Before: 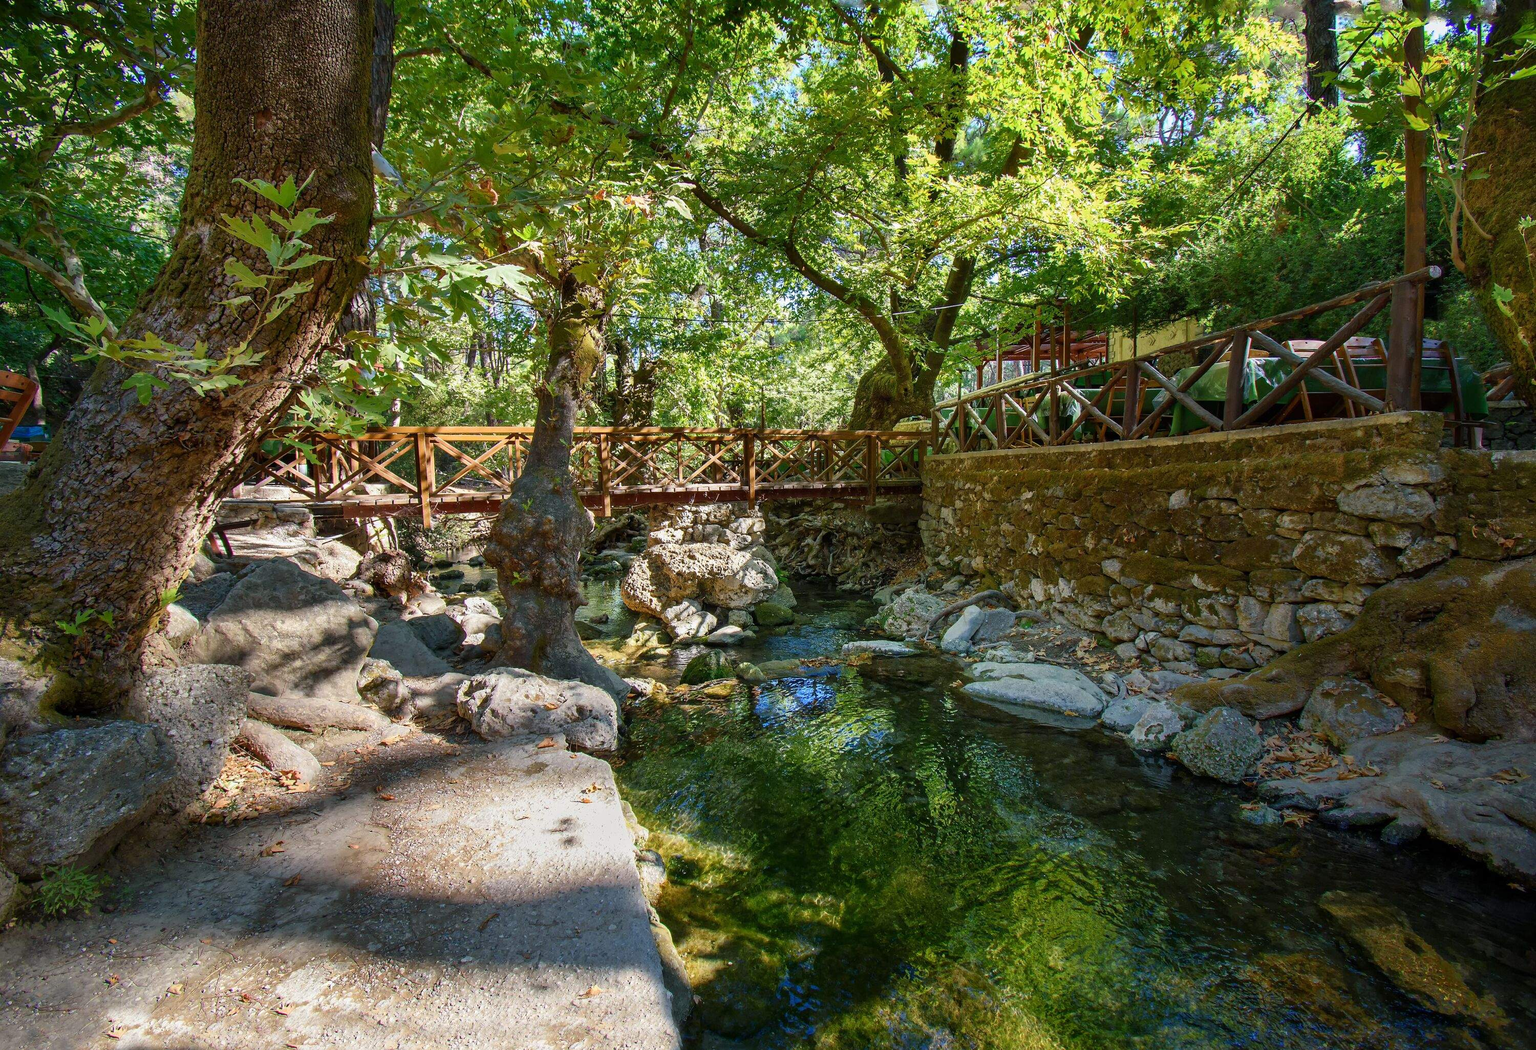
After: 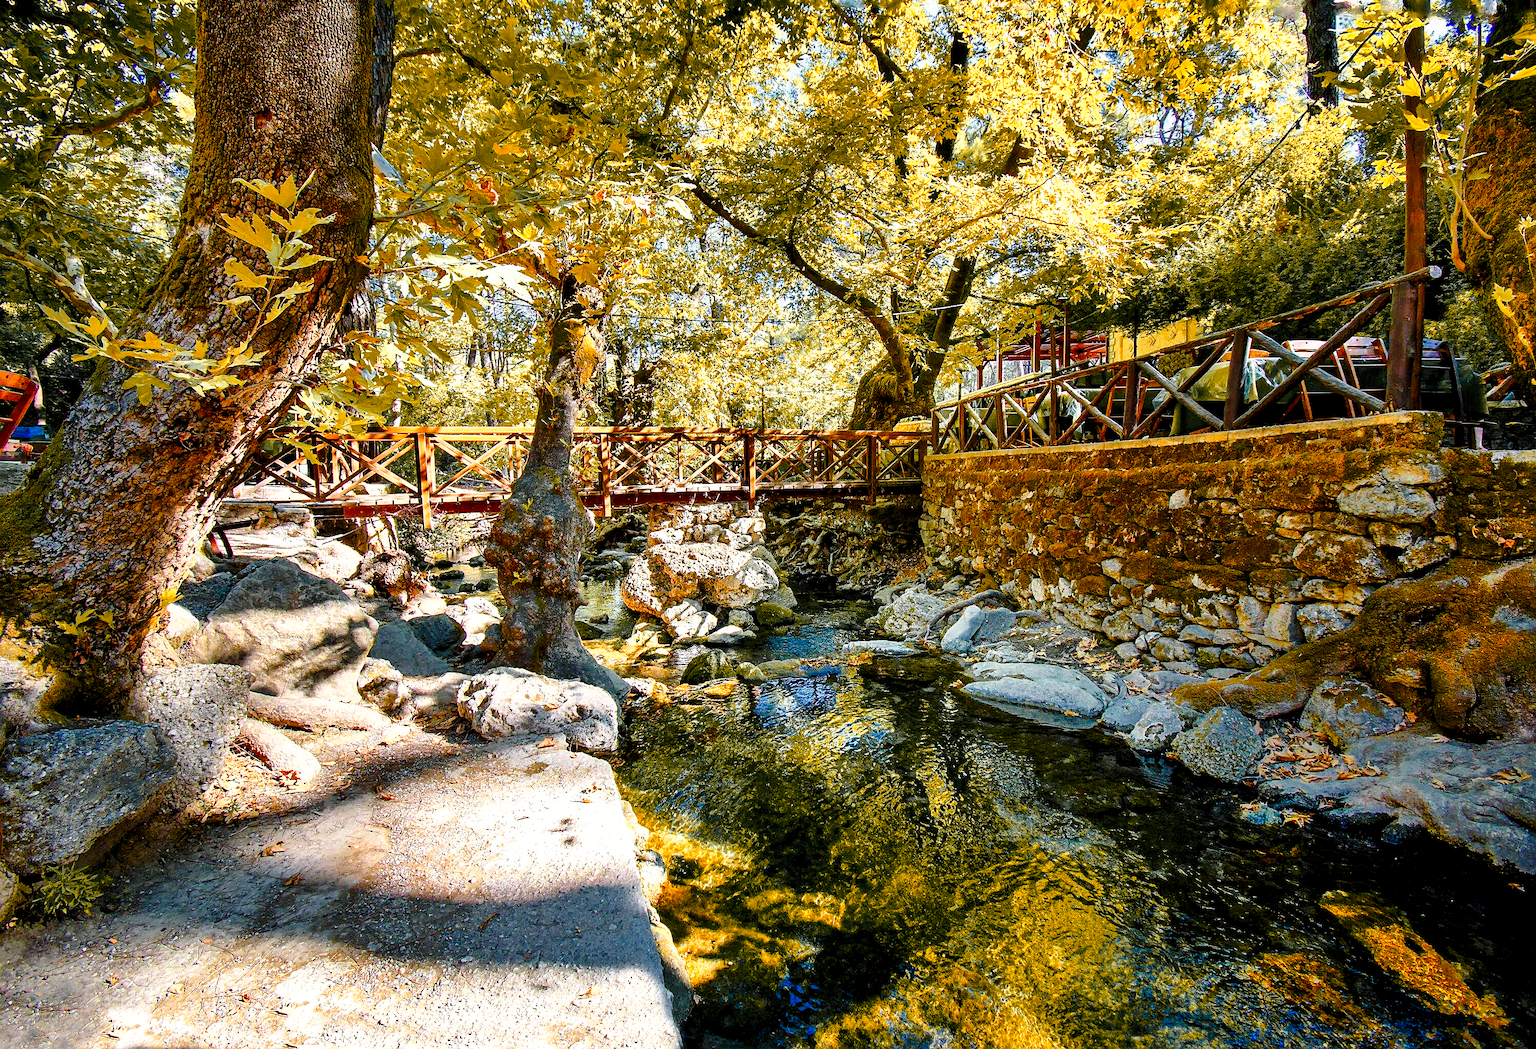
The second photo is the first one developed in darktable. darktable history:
sharpen: on, module defaults
base curve: curves: ch0 [(0, 0) (0.028, 0.03) (0.121, 0.232) (0.46, 0.748) (0.859, 0.968) (1, 1)], preserve colors none
shadows and highlights: low approximation 0.01, soften with gaussian
exposure: black level correction 0.007, exposure 0.093 EV, compensate highlight preservation false
levels: levels [0.016, 0.484, 0.953]
raw denoise: noise threshold 0.005, x [[0, 0.25, 0.5, 0.75, 1] ×4]
color zones: curves: ch0 [(0, 0.499) (0.143, 0.5) (0.286, 0.5) (0.429, 0.476) (0.571, 0.284) (0.714, 0.243) (0.857, 0.449) (1, 0.499)]; ch1 [(0, 0.532) (0.143, 0.645) (0.286, 0.696) (0.429, 0.211) (0.571, 0.504) (0.714, 0.493) (0.857, 0.495) (1, 0.532)]; ch2 [(0, 0.5) (0.143, 0.5) (0.286, 0.427) (0.429, 0.324) (0.571, 0.5) (0.714, 0.5) (0.857, 0.5) (1, 0.5)]
